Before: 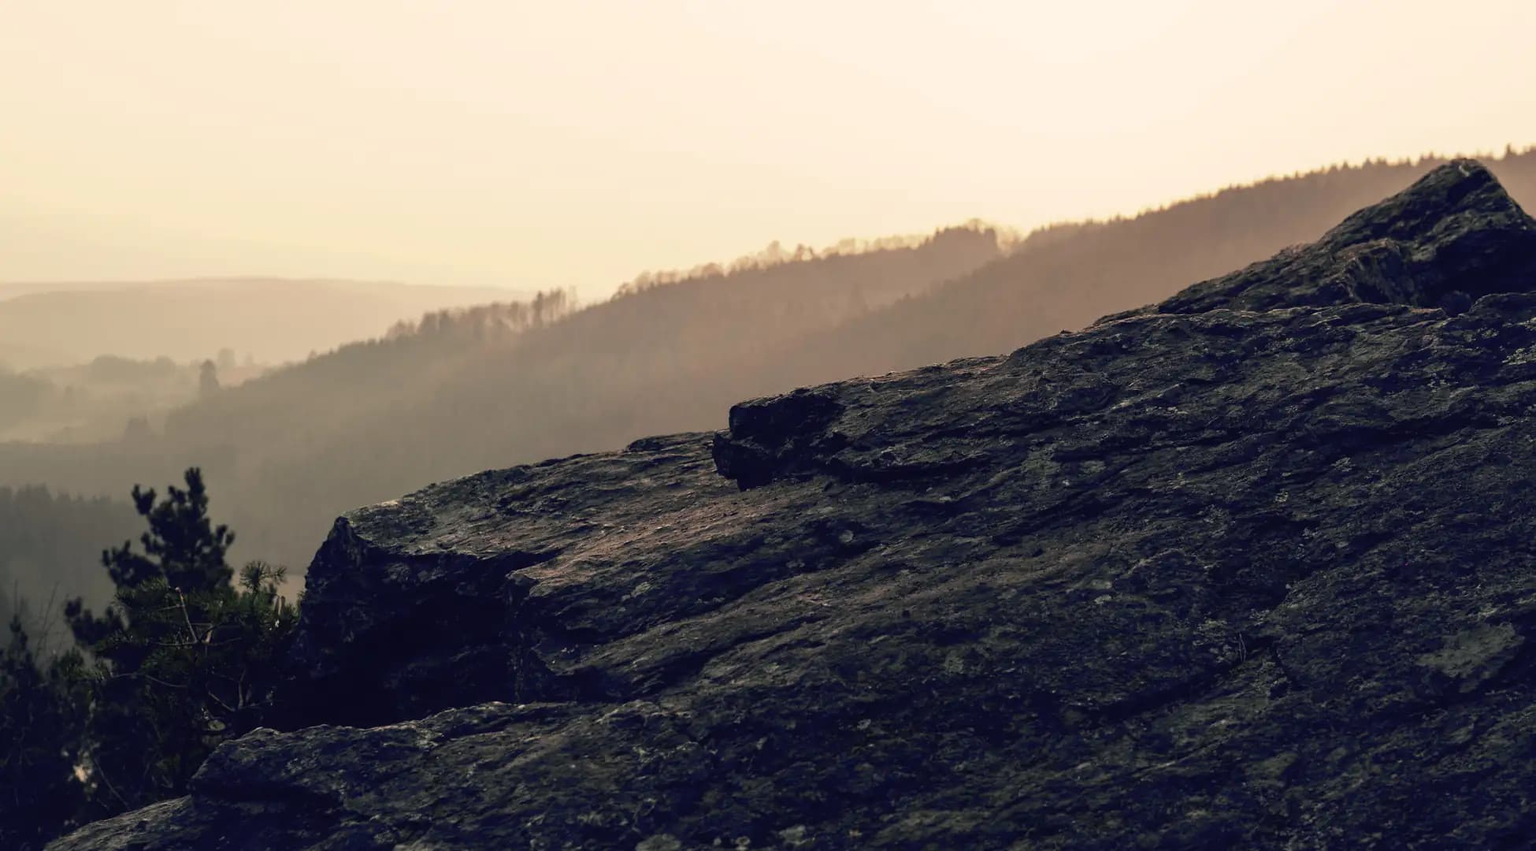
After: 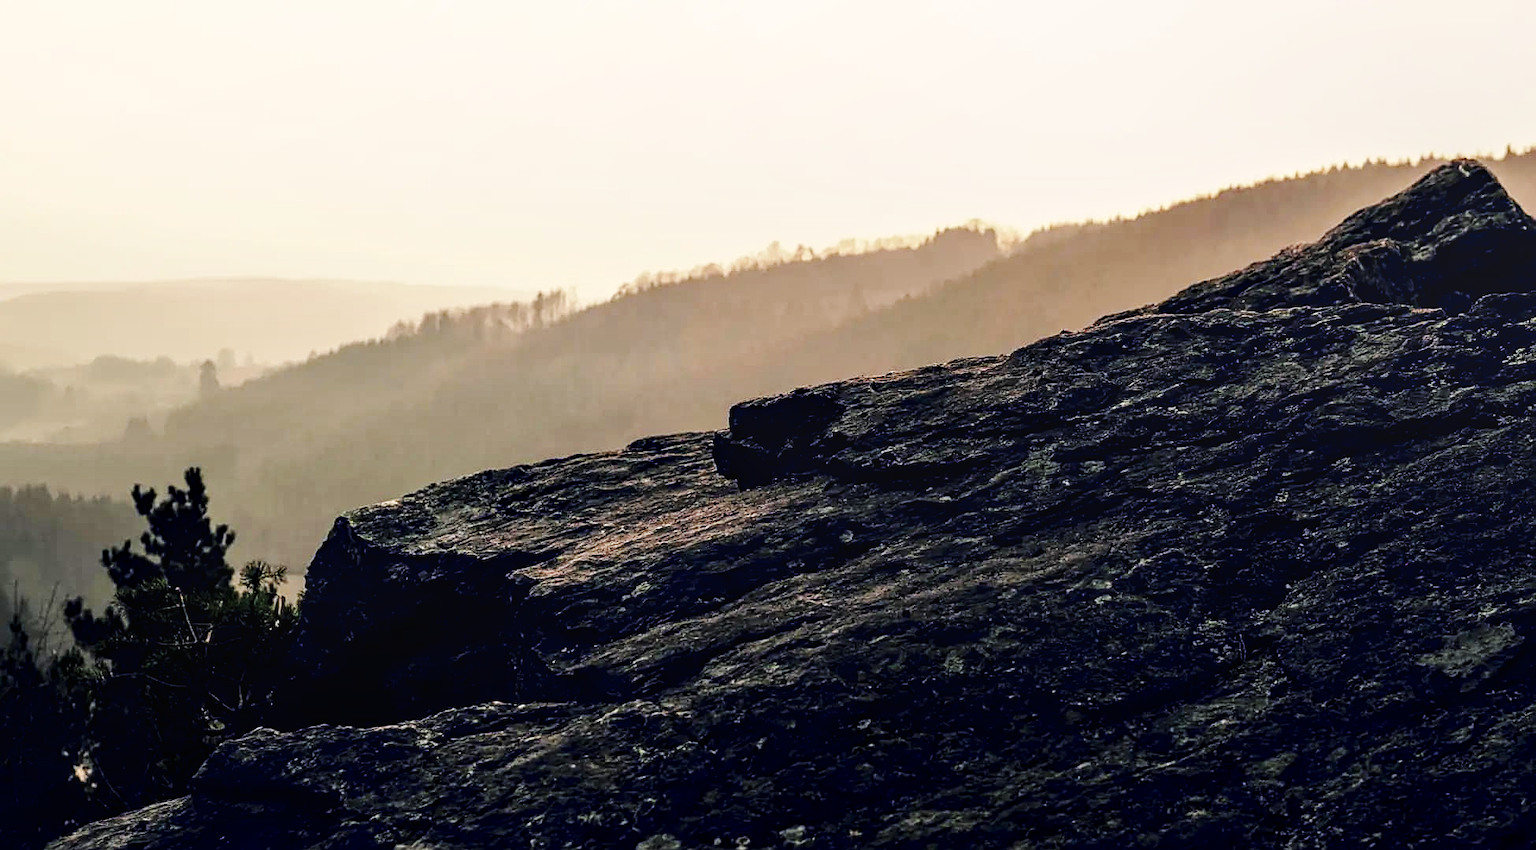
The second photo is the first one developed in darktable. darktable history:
sharpen: on, module defaults
base curve: curves: ch0 [(0, 0) (0.036, 0.025) (0.121, 0.166) (0.206, 0.329) (0.605, 0.79) (1, 1)], preserve colors none
local contrast: detail 130%
exposure: black level correction 0.009, exposure 0.119 EV, compensate highlight preservation false
